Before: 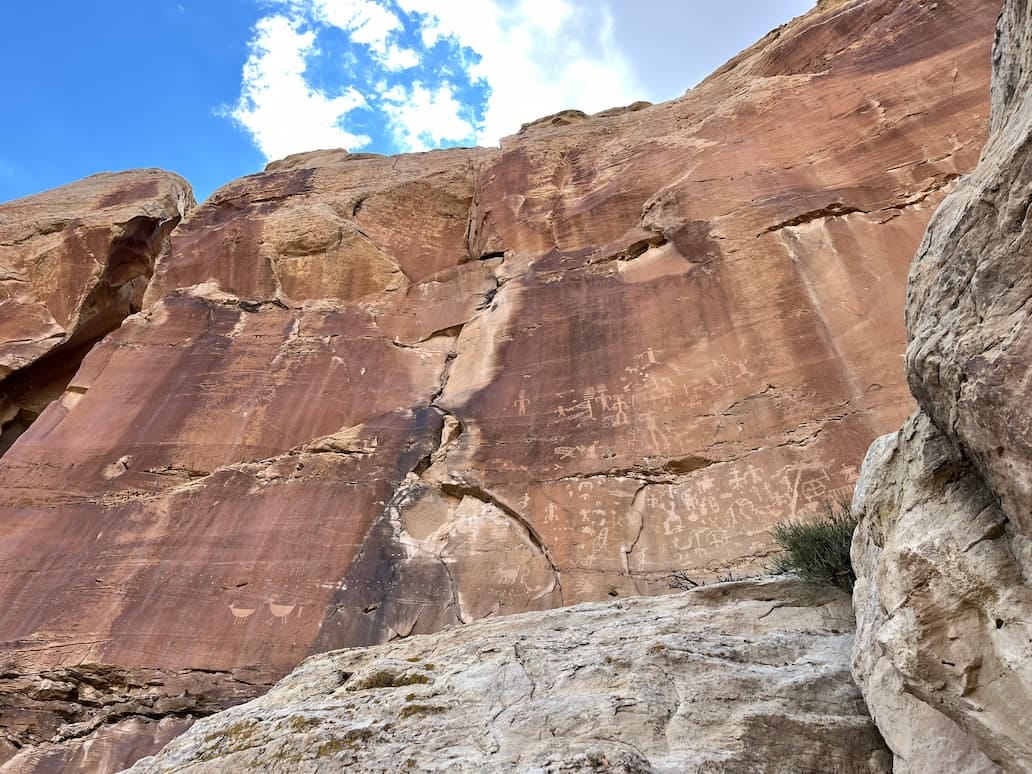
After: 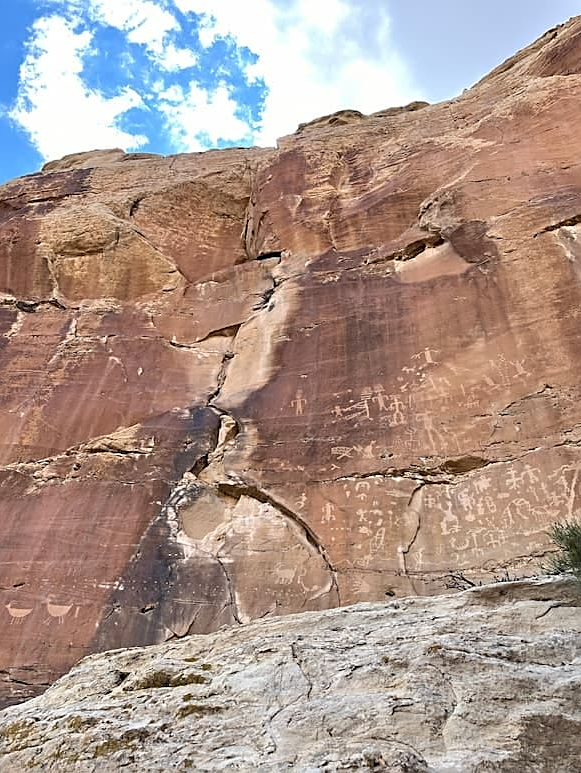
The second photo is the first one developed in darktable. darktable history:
sharpen: on, module defaults
color correction: highlights b* -0.01
crop: left 21.693%, right 21.979%, bottom 0.014%
